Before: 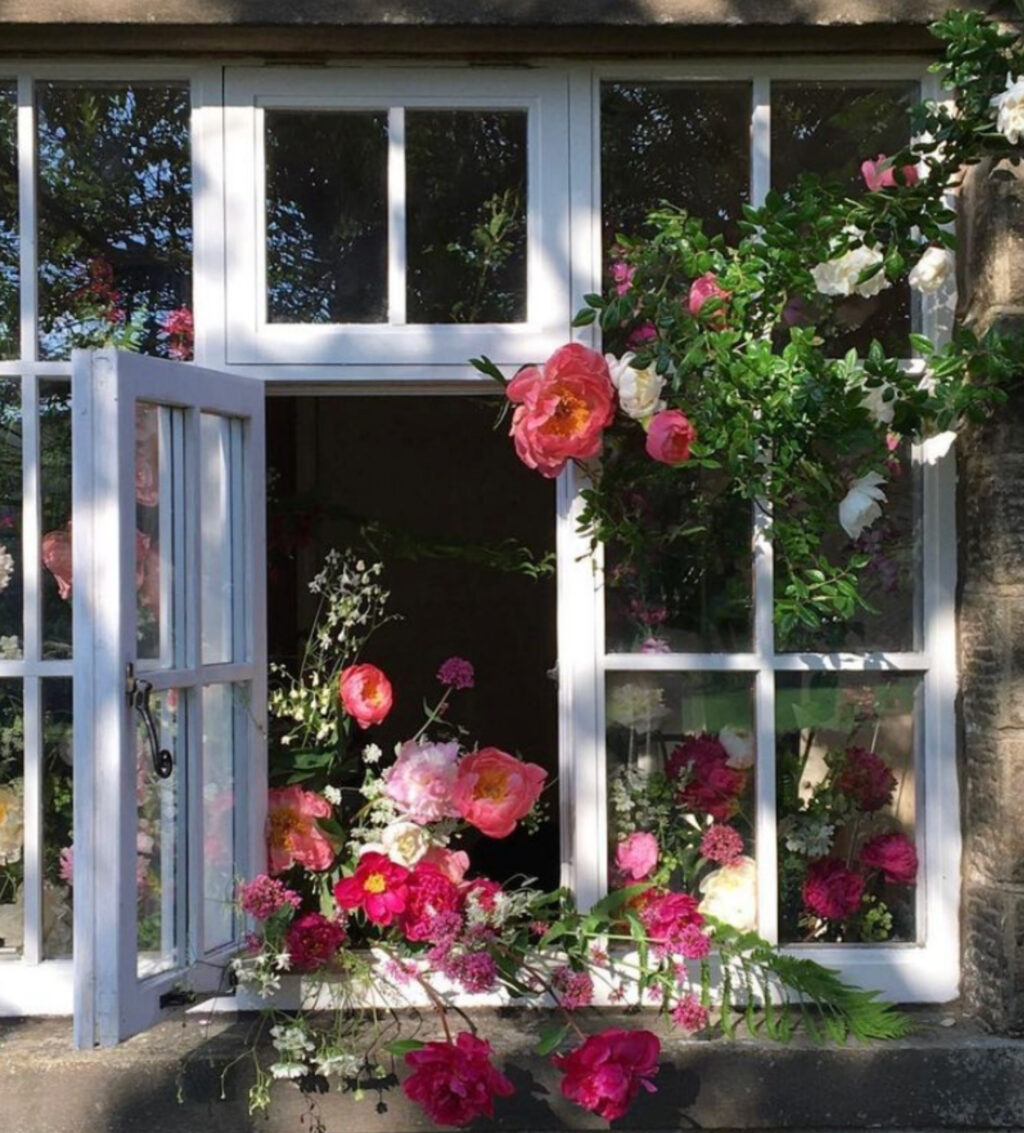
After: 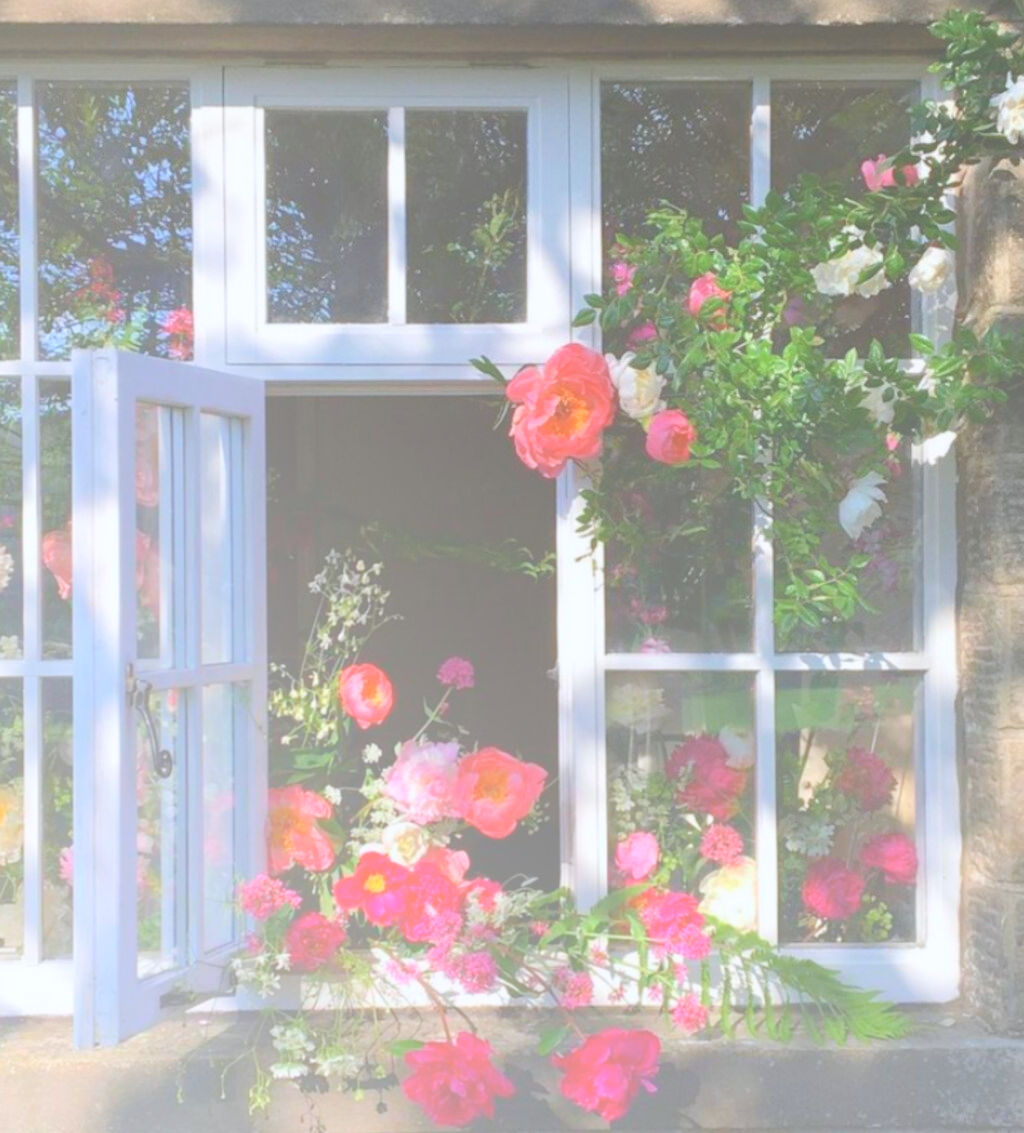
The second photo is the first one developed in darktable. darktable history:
exposure: exposure -0.072 EV, compensate highlight preservation false
bloom: size 70%, threshold 25%, strength 70%
white balance: red 0.98, blue 1.034
